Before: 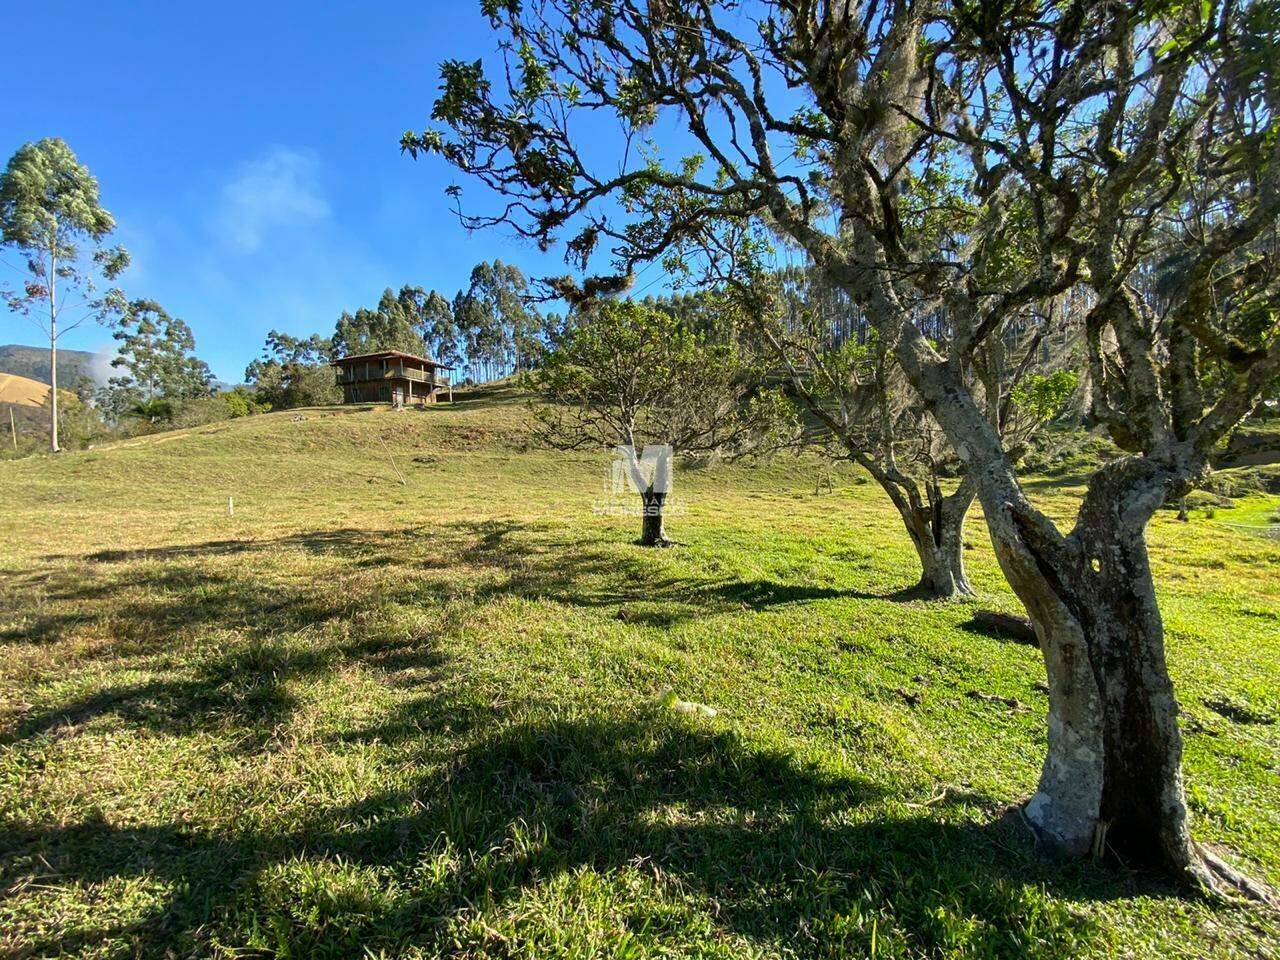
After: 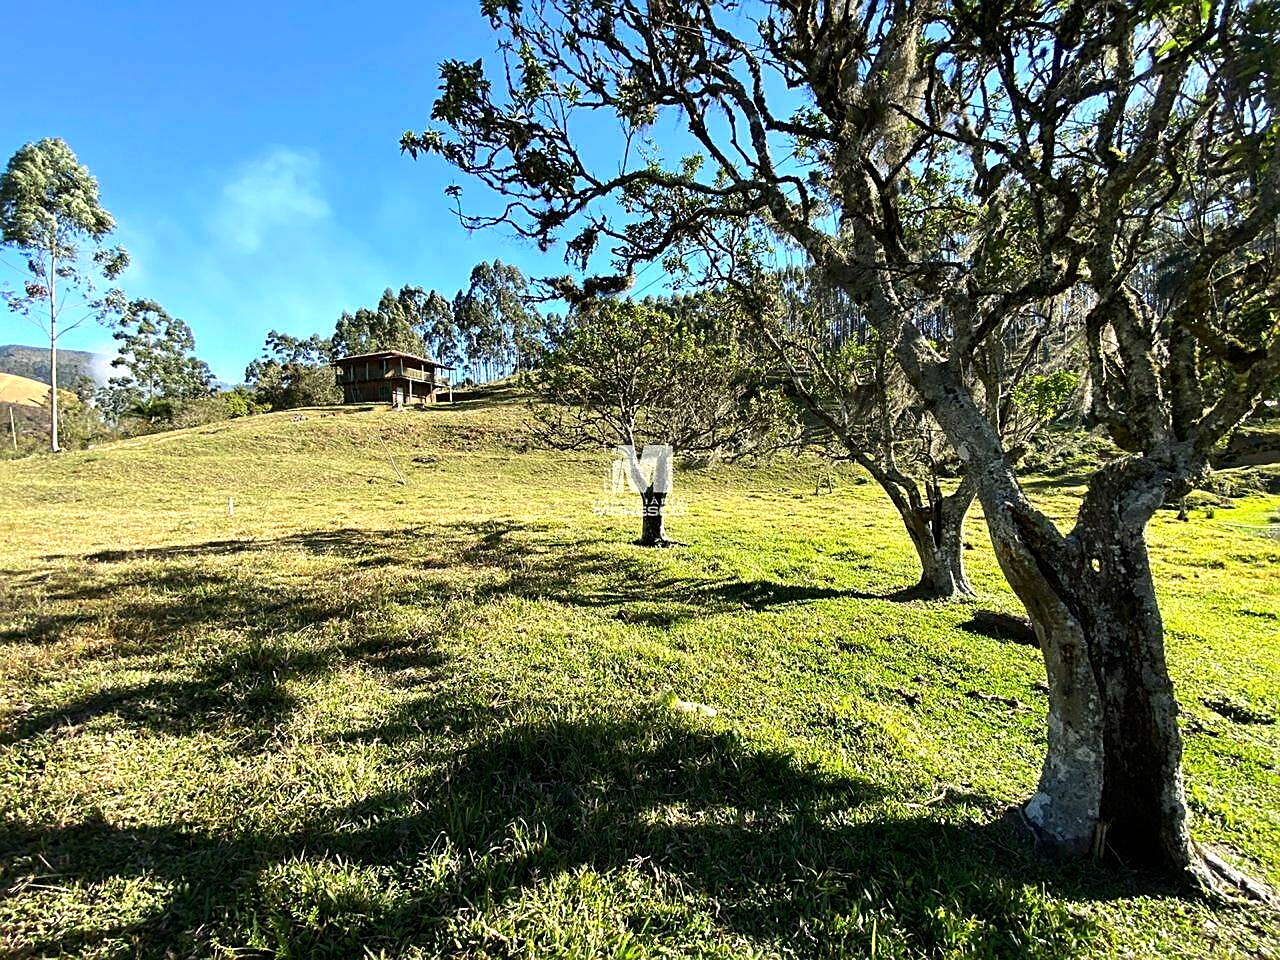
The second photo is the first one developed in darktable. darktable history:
tone equalizer: -8 EV -0.75 EV, -7 EV -0.7 EV, -6 EV -0.6 EV, -5 EV -0.4 EV, -3 EV 0.4 EV, -2 EV 0.6 EV, -1 EV 0.7 EV, +0 EV 0.75 EV, edges refinement/feathering 500, mask exposure compensation -1.57 EV, preserve details no
exposure: exposure 0 EV, compensate highlight preservation false
sharpen: on, module defaults
